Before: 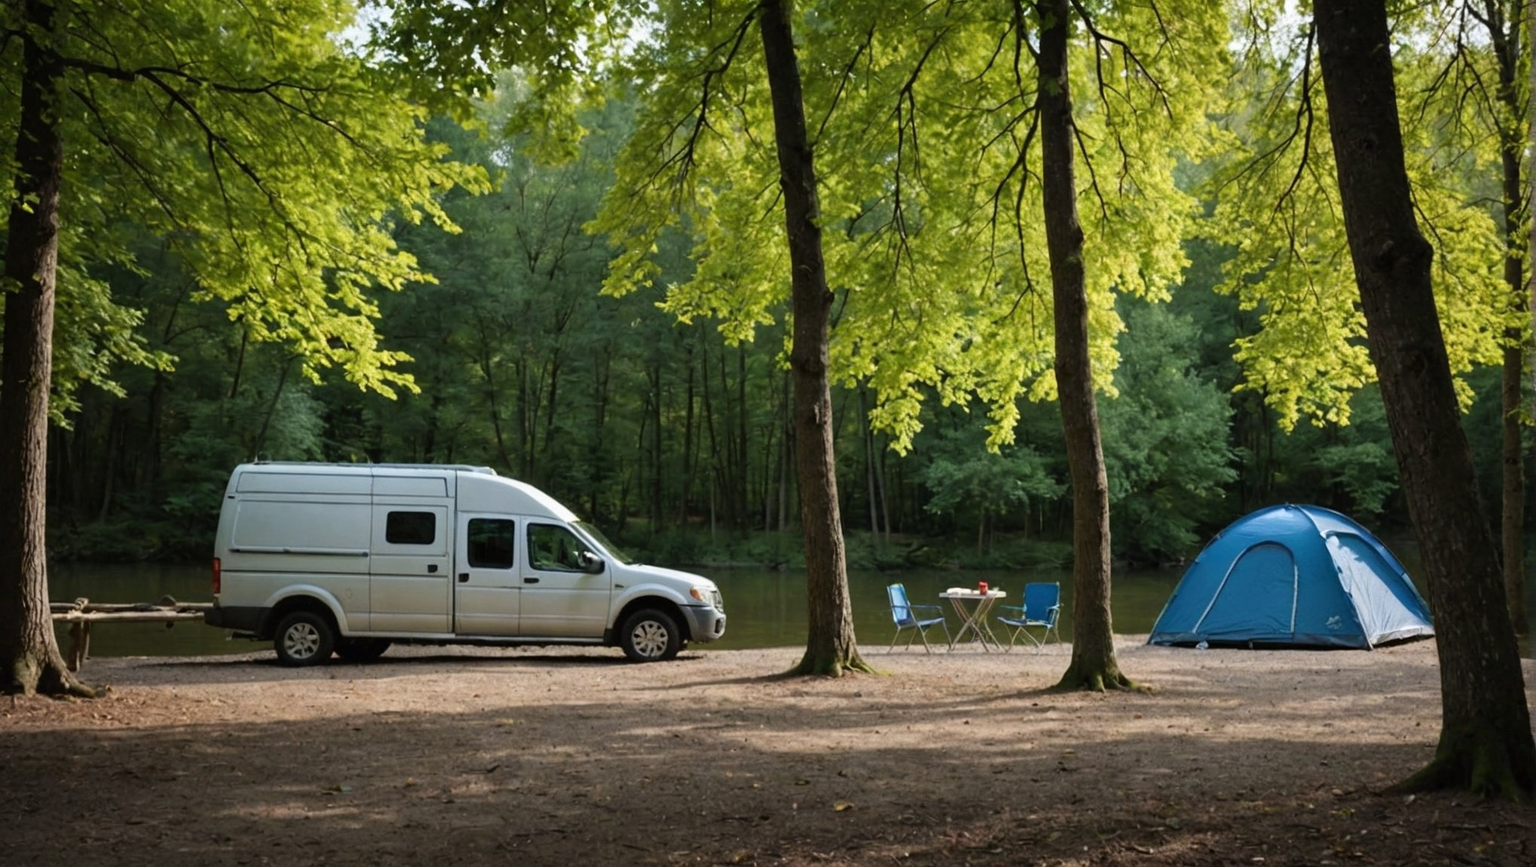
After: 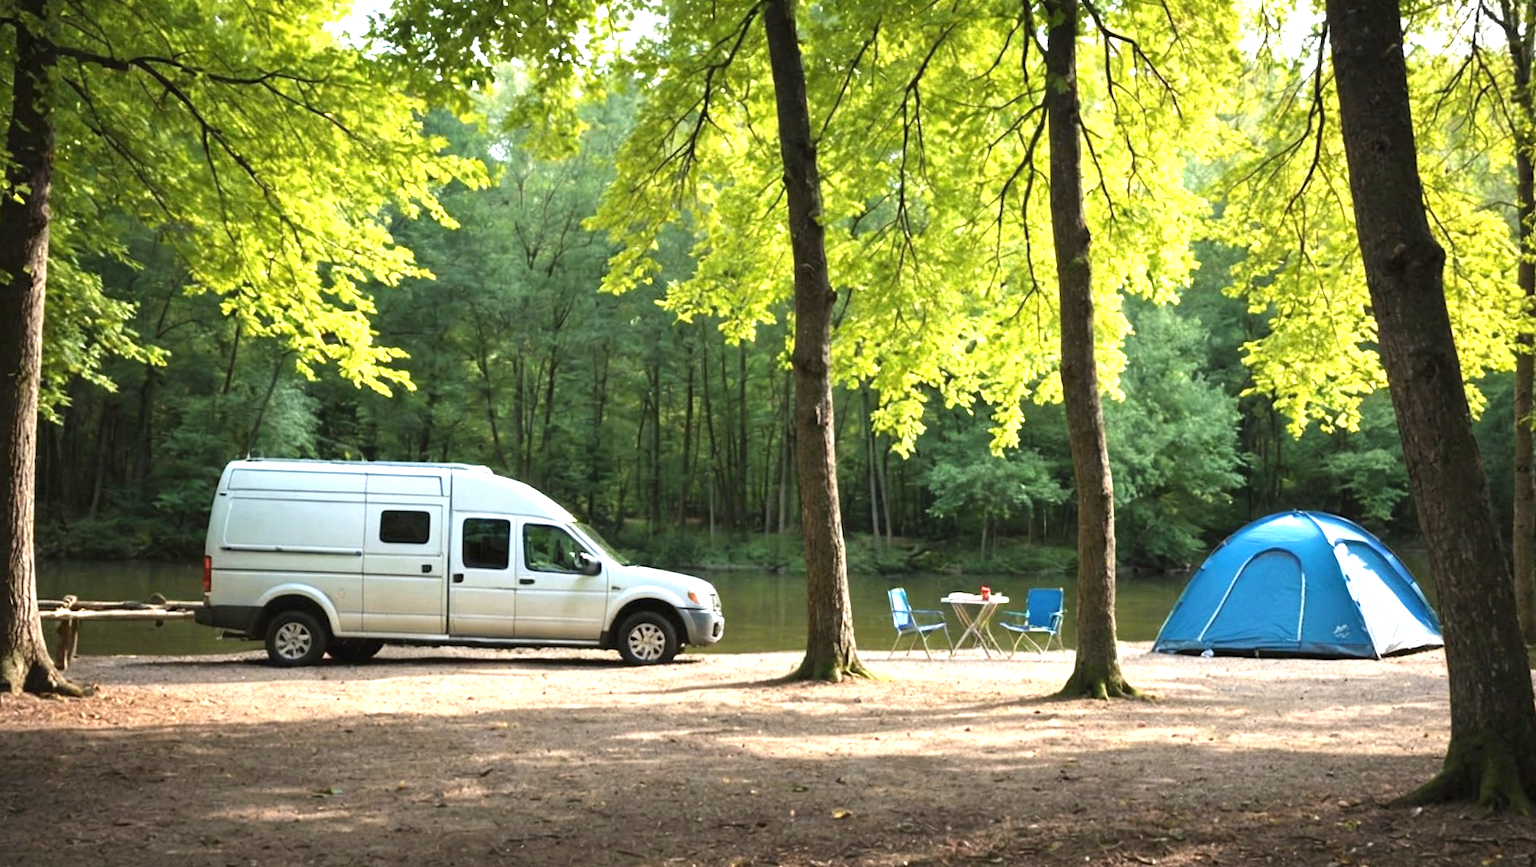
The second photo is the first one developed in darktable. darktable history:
crop and rotate: angle -0.5°
exposure: black level correction 0, exposure 1.45 EV, compensate exposure bias true, compensate highlight preservation false
